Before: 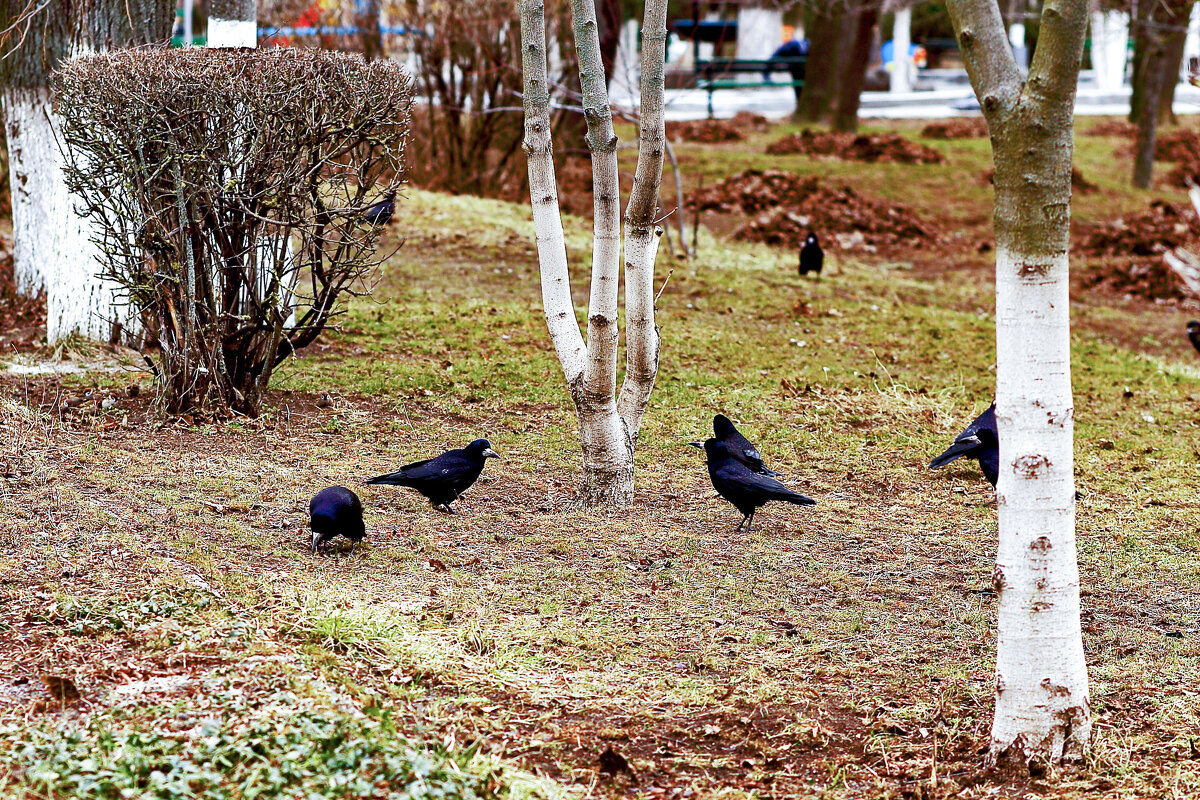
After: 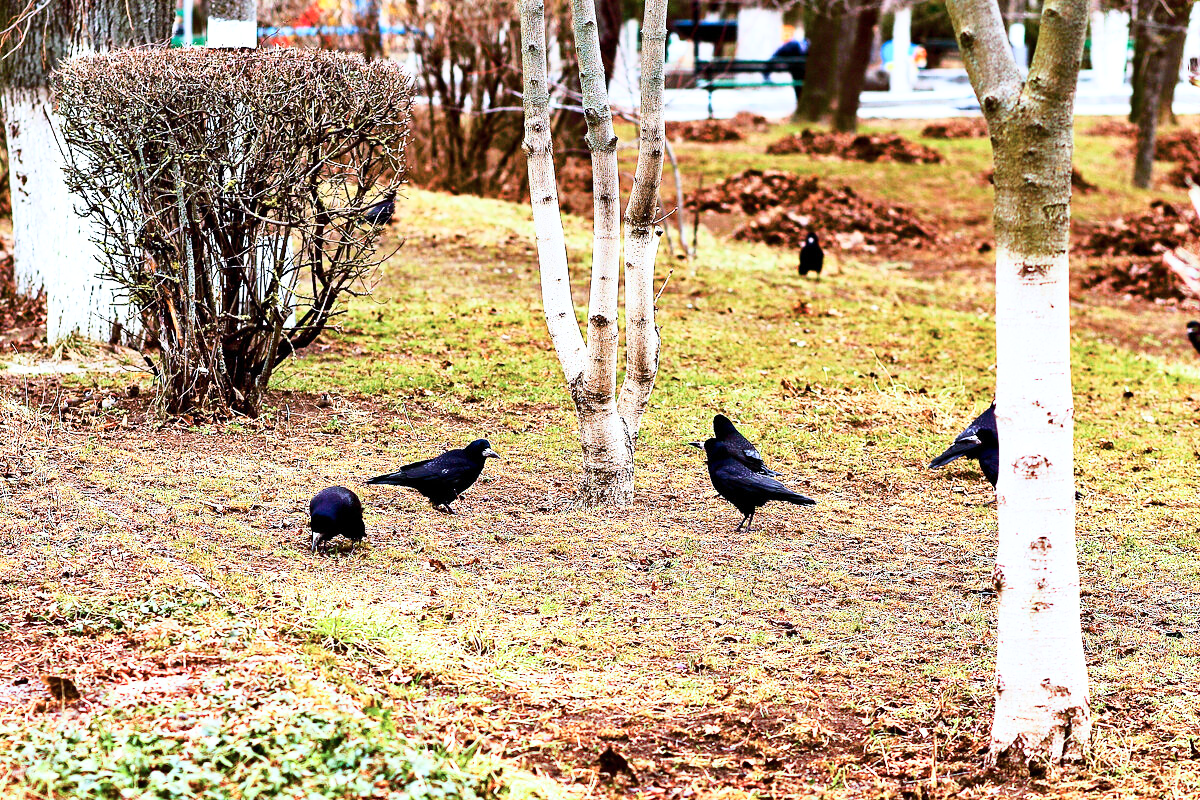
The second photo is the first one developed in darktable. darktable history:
base curve: curves: ch0 [(0, 0) (0.028, 0.03) (0.105, 0.232) (0.387, 0.748) (0.754, 0.968) (1, 1)]
